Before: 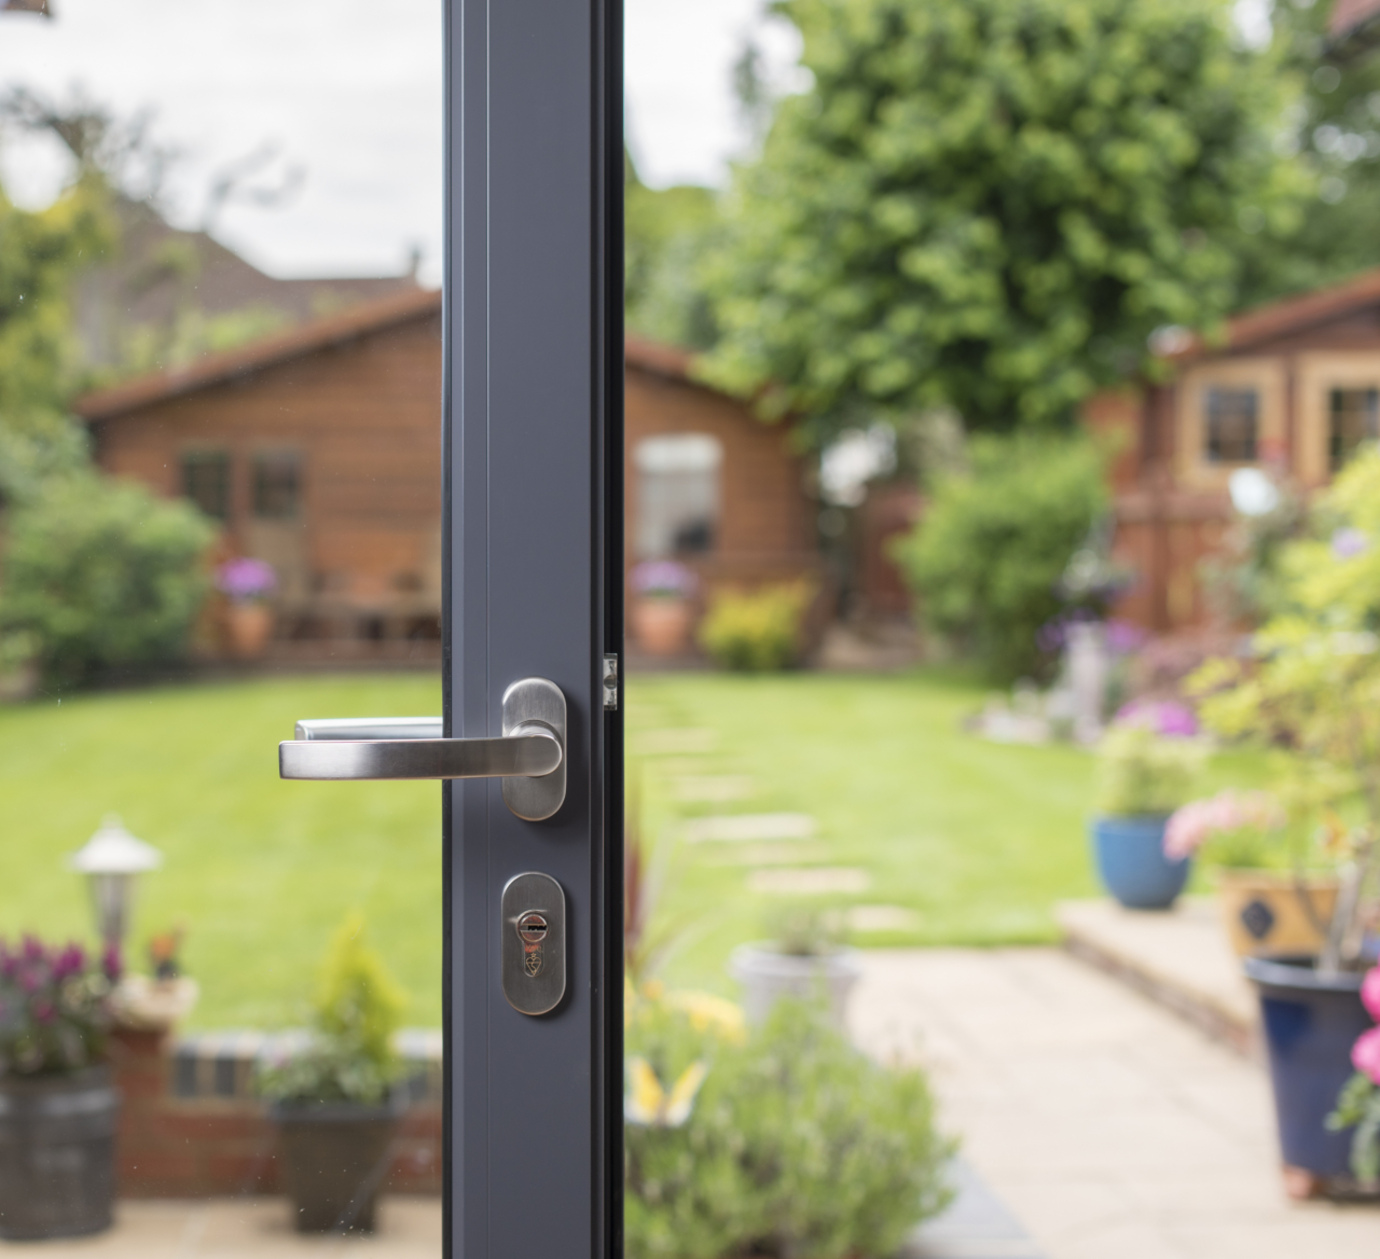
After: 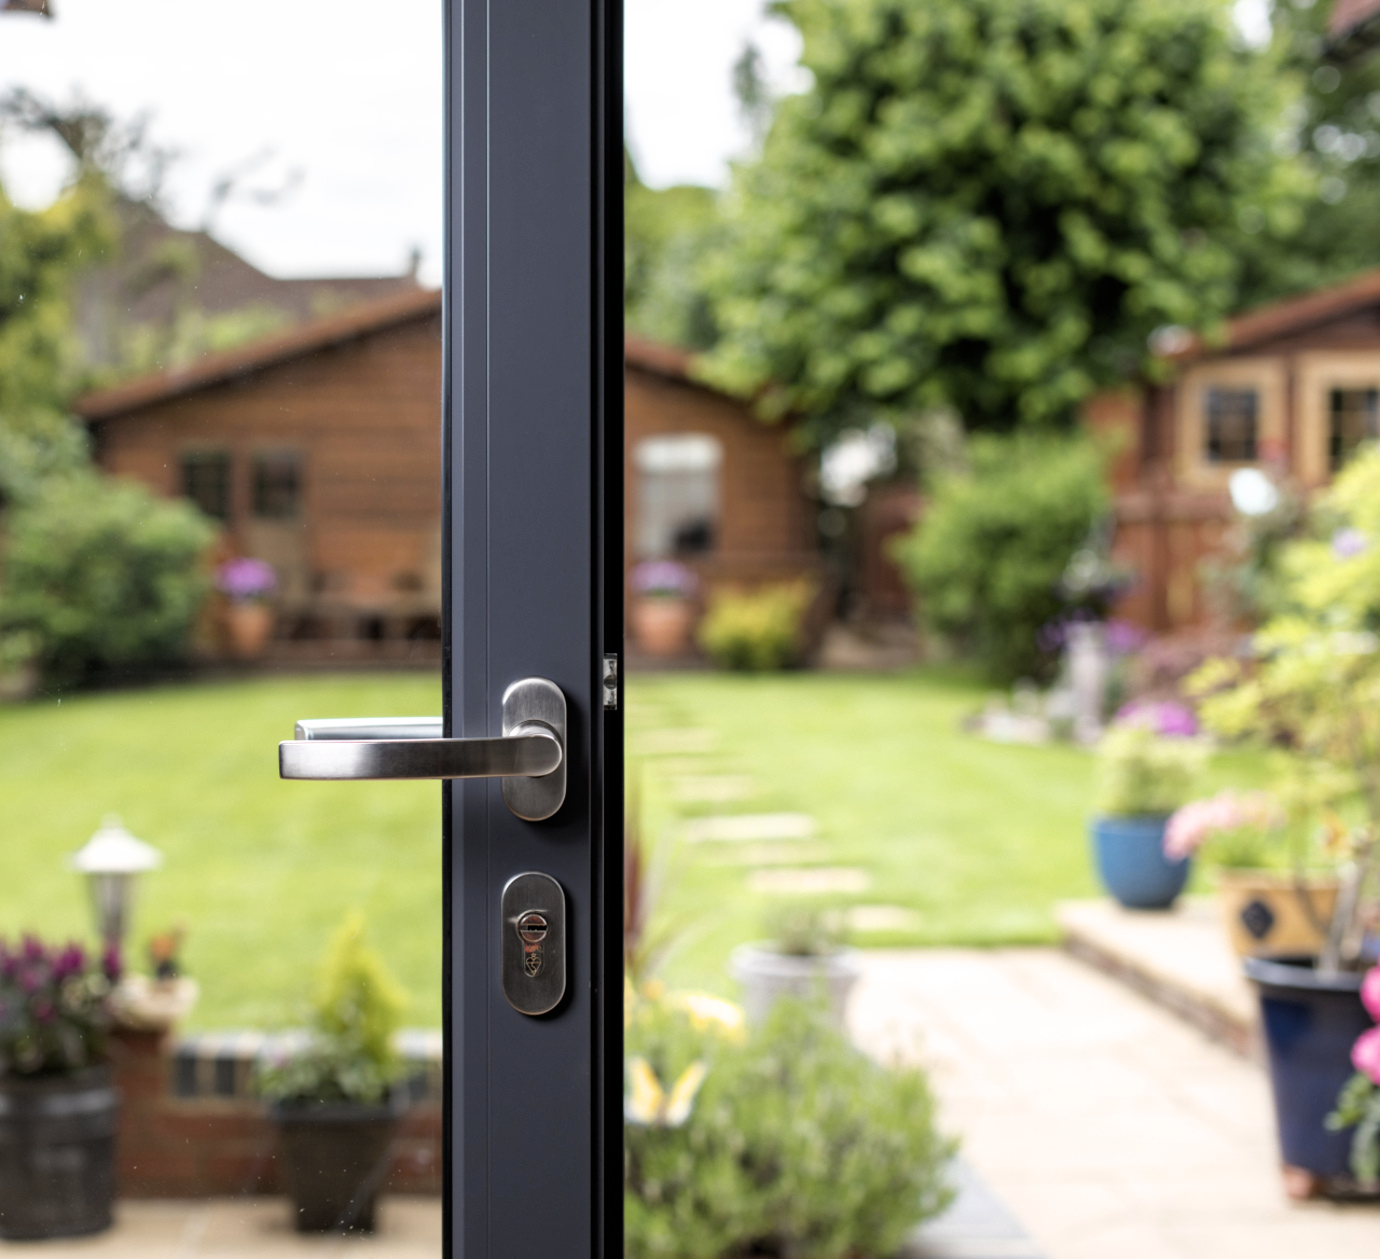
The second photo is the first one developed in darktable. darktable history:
exposure: black level correction 0.001, exposure -0.123 EV, compensate exposure bias true, compensate highlight preservation false
haze removal: compatibility mode true, adaptive false
filmic rgb: black relative exposure -8.25 EV, white relative exposure 2.2 EV, target white luminance 99.871%, hardness 7.13, latitude 75.12%, contrast 1.314, highlights saturation mix -2.12%, shadows ↔ highlights balance 29.93%, color science v6 (2022), iterations of high-quality reconstruction 0
